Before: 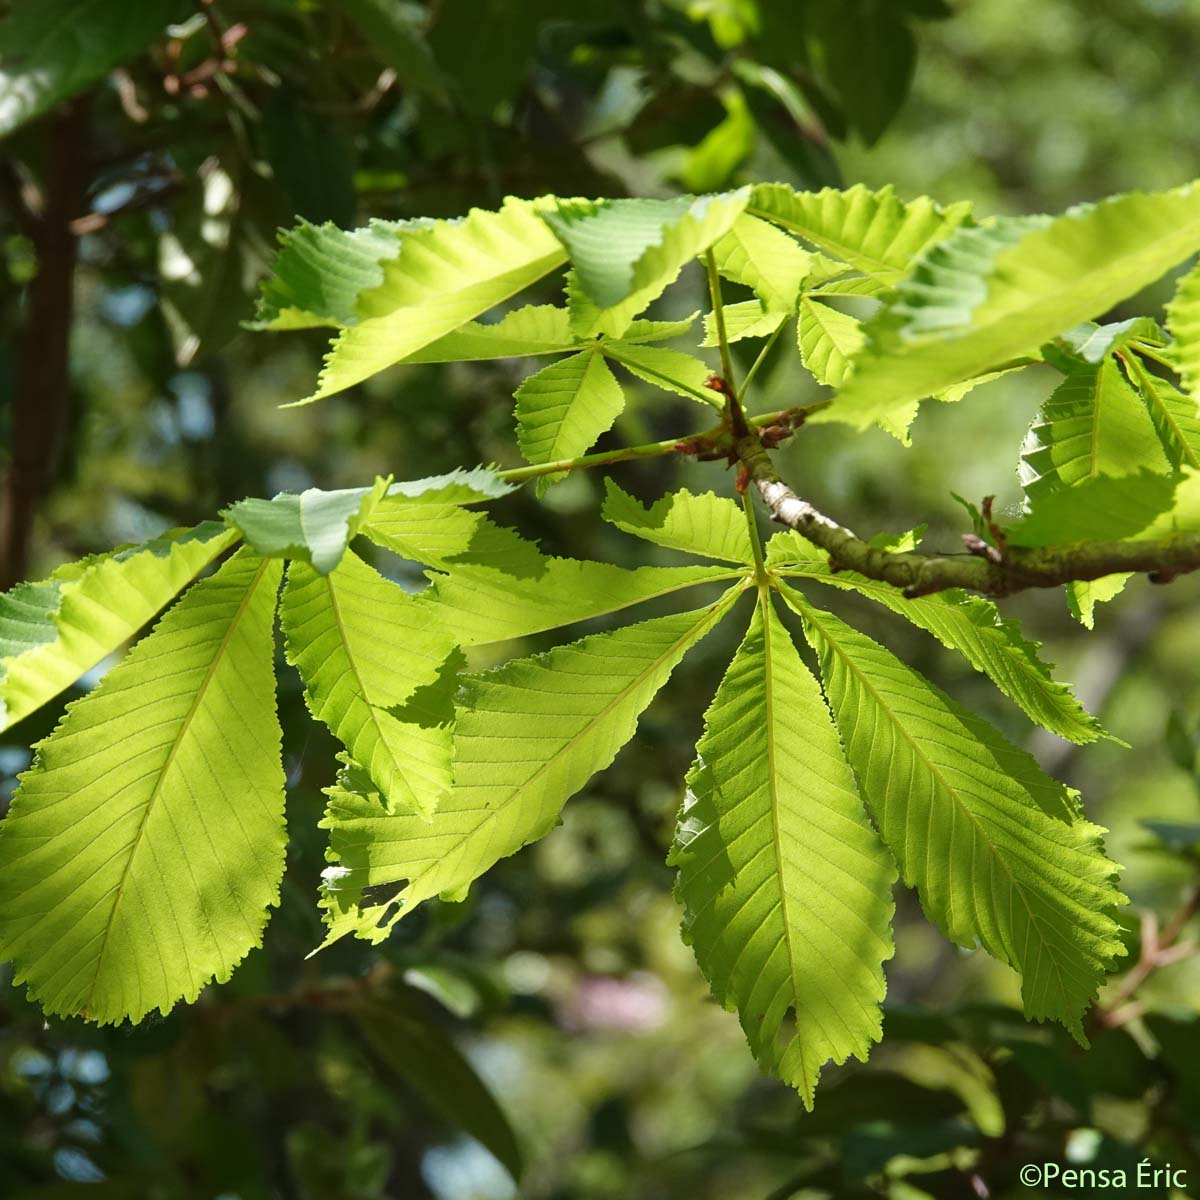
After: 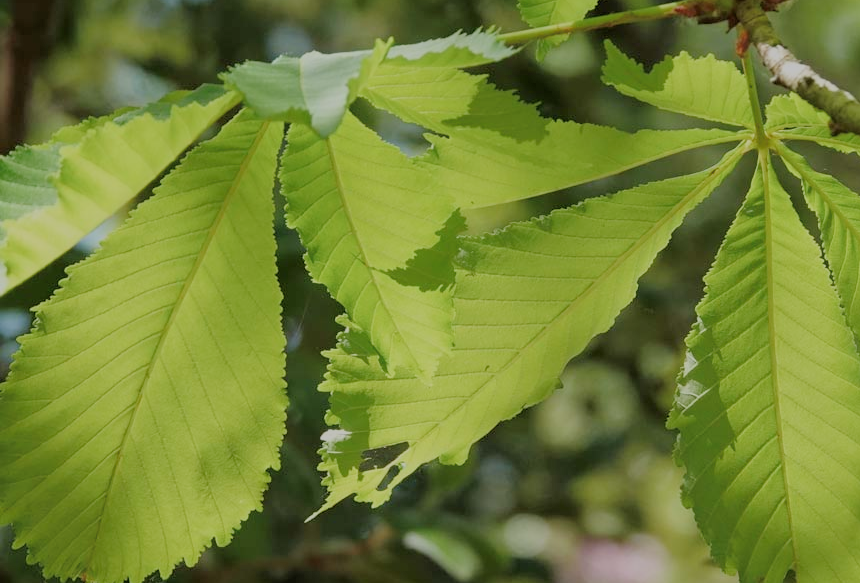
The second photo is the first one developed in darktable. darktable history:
crop: top 36.467%, right 28.298%, bottom 14.855%
tone curve: curves: ch0 [(0, 0) (0.003, 0.003) (0.011, 0.012) (0.025, 0.026) (0.044, 0.046) (0.069, 0.072) (0.1, 0.104) (0.136, 0.141) (0.177, 0.184) (0.224, 0.233) (0.277, 0.288) (0.335, 0.348) (0.399, 0.414) (0.468, 0.486) (0.543, 0.564) (0.623, 0.647) (0.709, 0.736) (0.801, 0.831) (0.898, 0.921) (1, 1)], color space Lab, linked channels, preserve colors none
filmic rgb: middle gray luminance 2.75%, black relative exposure -9.98 EV, white relative exposure 7 EV, dynamic range scaling 10.04%, target black luminance 0%, hardness 3.18, latitude 44.48%, contrast 0.682, highlights saturation mix 4.38%, shadows ↔ highlights balance 13.9%
